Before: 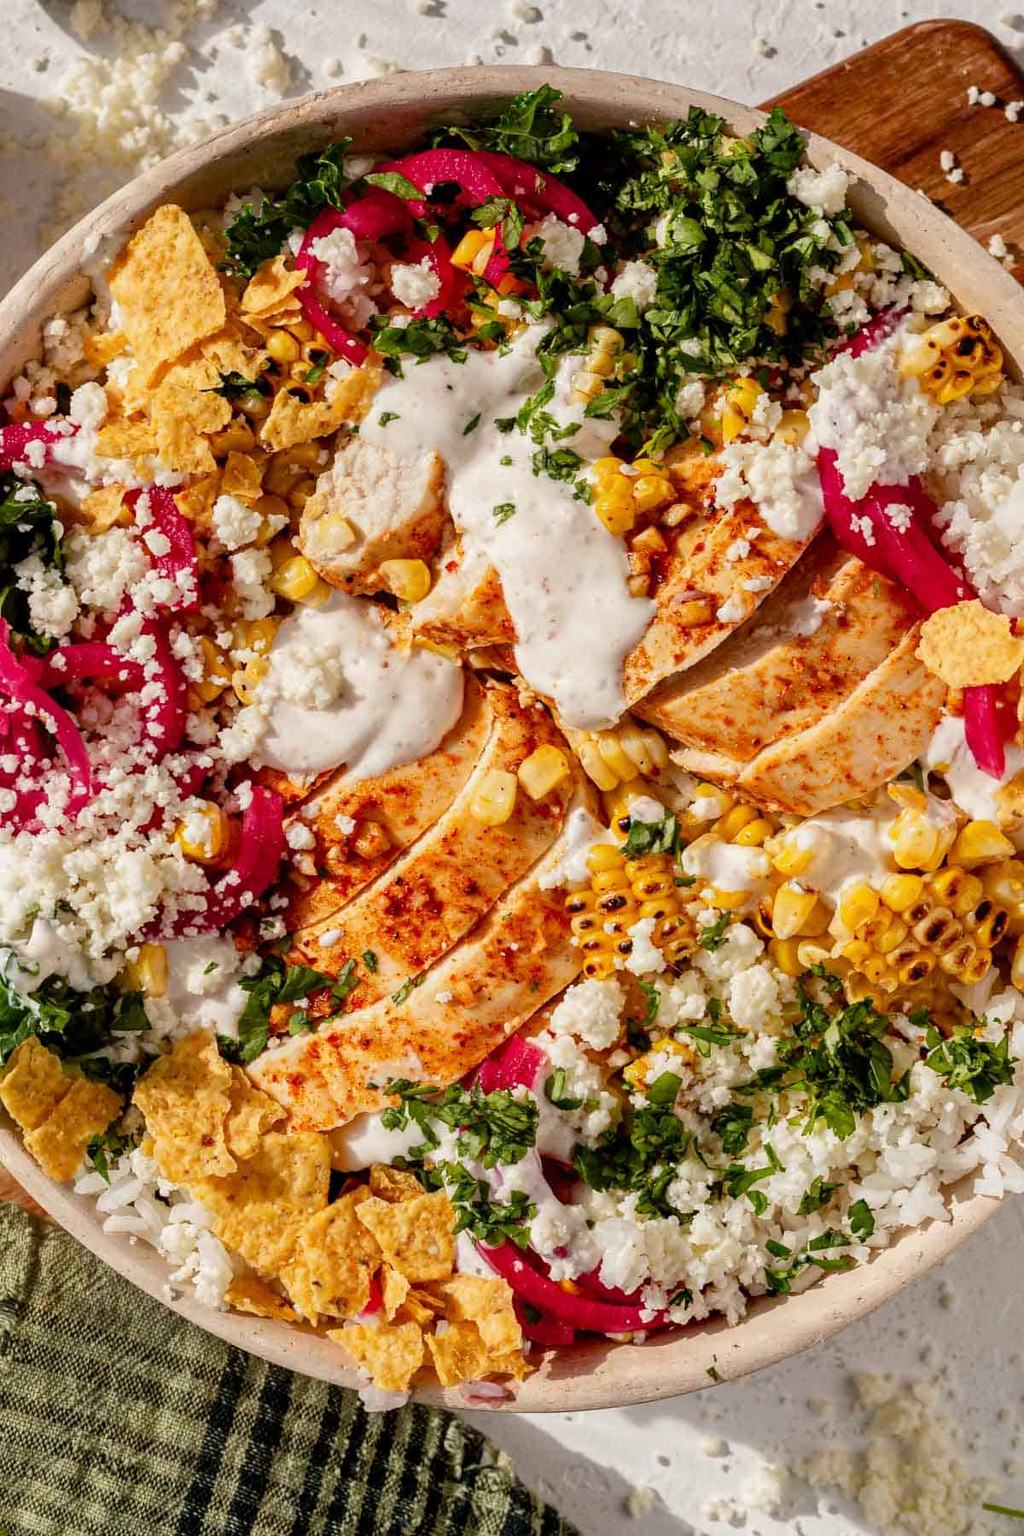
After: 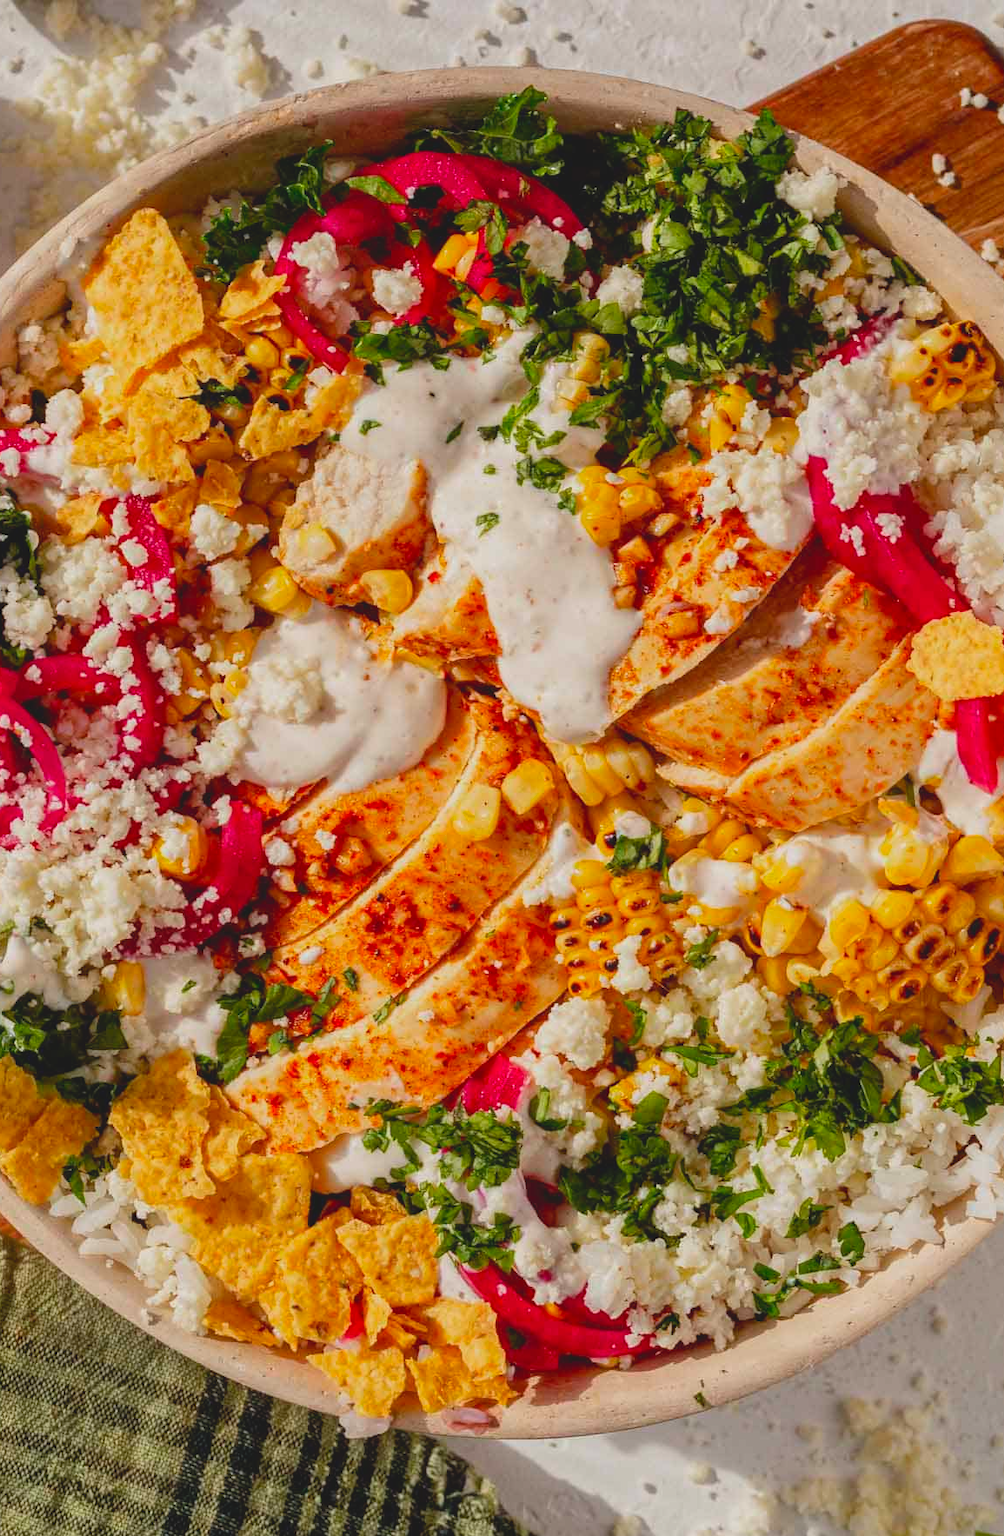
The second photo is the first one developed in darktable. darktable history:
crop and rotate: left 2.531%, right 1.149%, bottom 1.816%
contrast brightness saturation: contrast -0.194, saturation 0.19
